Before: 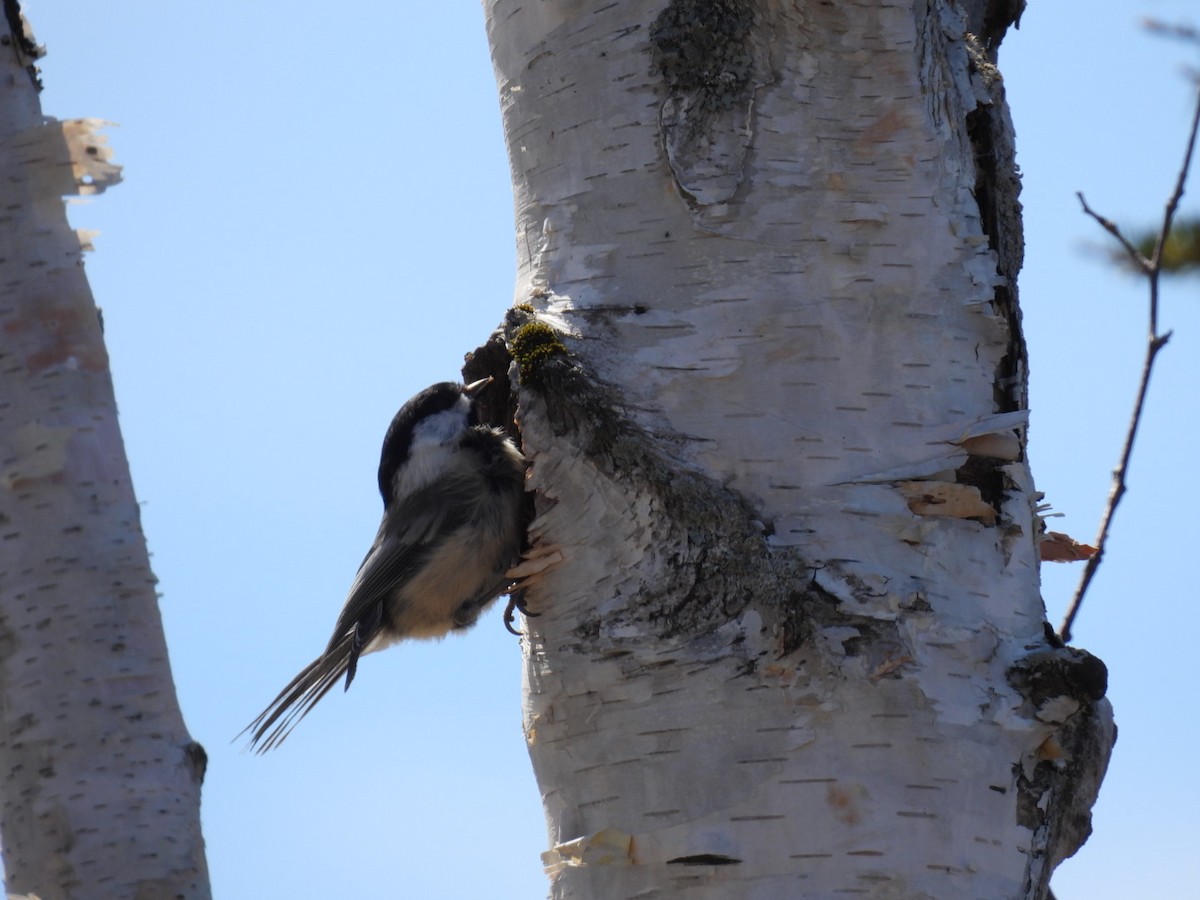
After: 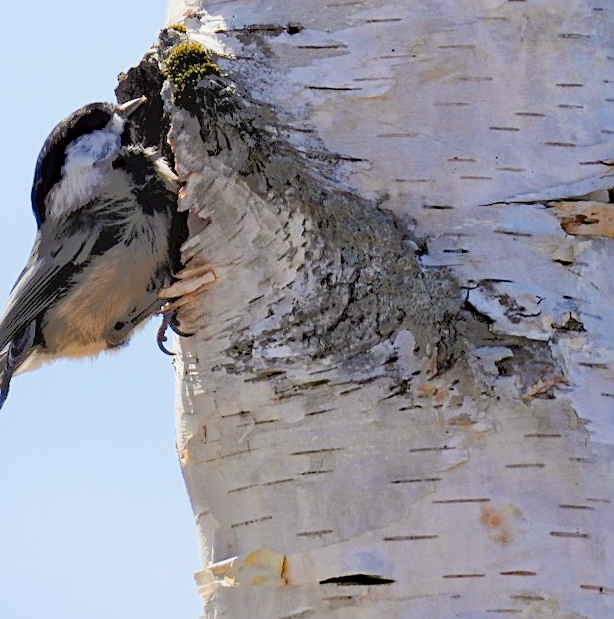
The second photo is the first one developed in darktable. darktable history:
sharpen: on, module defaults
crop and rotate: left 28.968%, top 31.12%, right 19.804%
filmic rgb: black relative exposure -7.33 EV, white relative exposure 5.08 EV, hardness 3.22, iterations of high-quality reconstruction 0
exposure: black level correction 0, exposure 1.877 EV, compensate highlight preservation false
haze removal: strength 0.298, distance 0.243, compatibility mode true, adaptive false
tone equalizer: -7 EV -0.591 EV, -6 EV 1.02 EV, -5 EV -0.445 EV, -4 EV 0.43 EV, -3 EV 0.434 EV, -2 EV 0.178 EV, -1 EV -0.175 EV, +0 EV -0.376 EV
